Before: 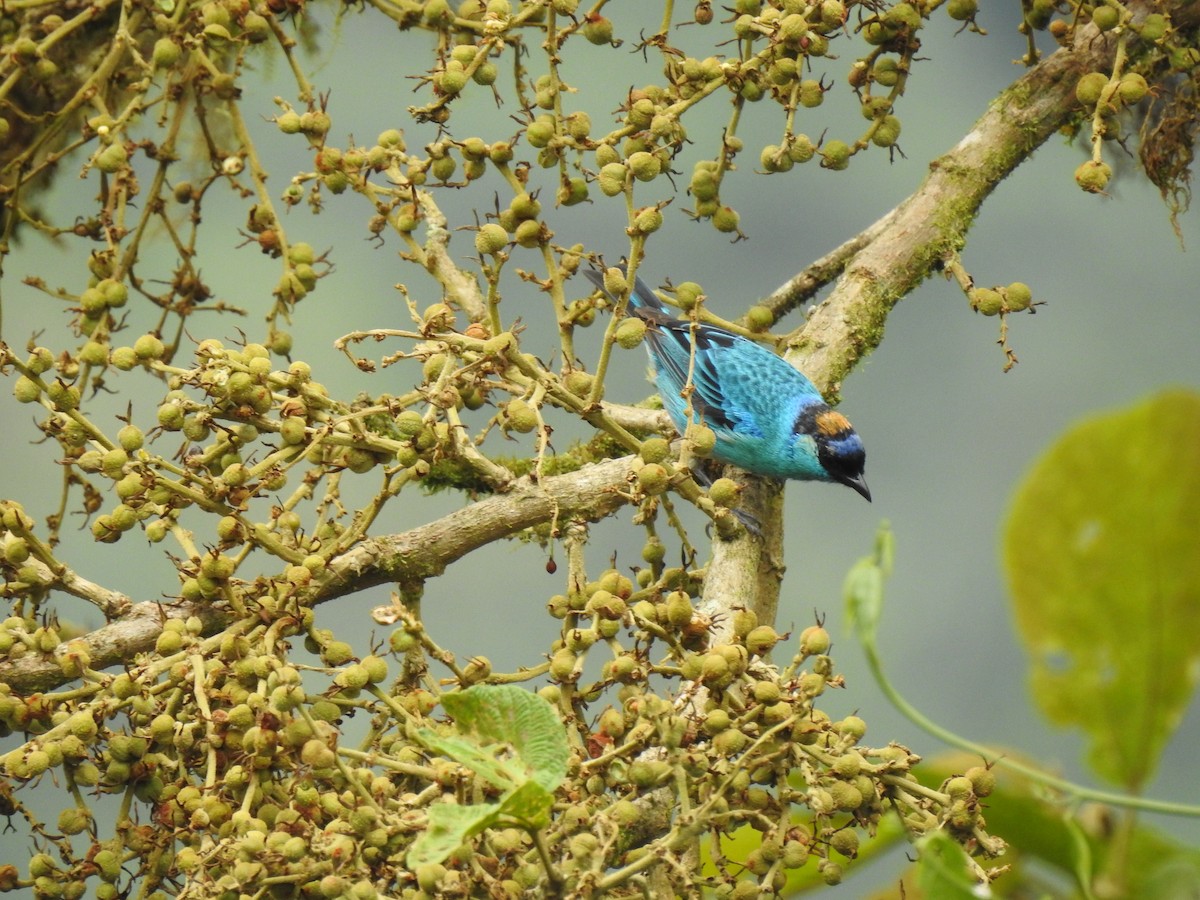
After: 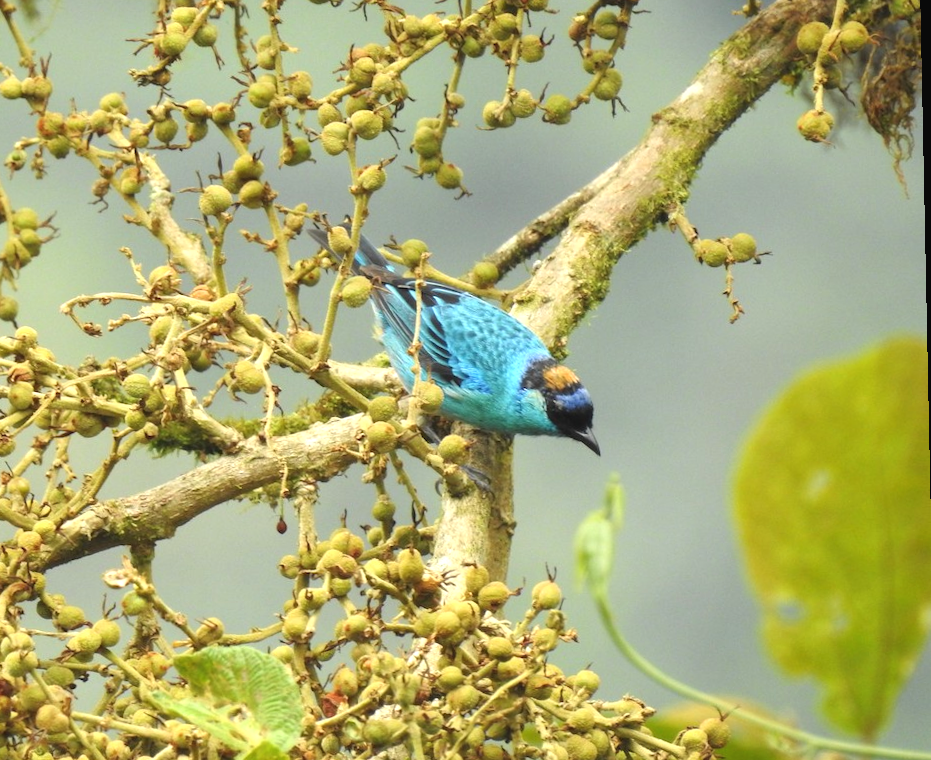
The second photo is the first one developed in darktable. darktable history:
rotate and perspective: rotation -1.17°, automatic cropping off
crop: left 23.095%, top 5.827%, bottom 11.854%
exposure: black level correction -0.002, exposure 0.54 EV, compensate highlight preservation false
